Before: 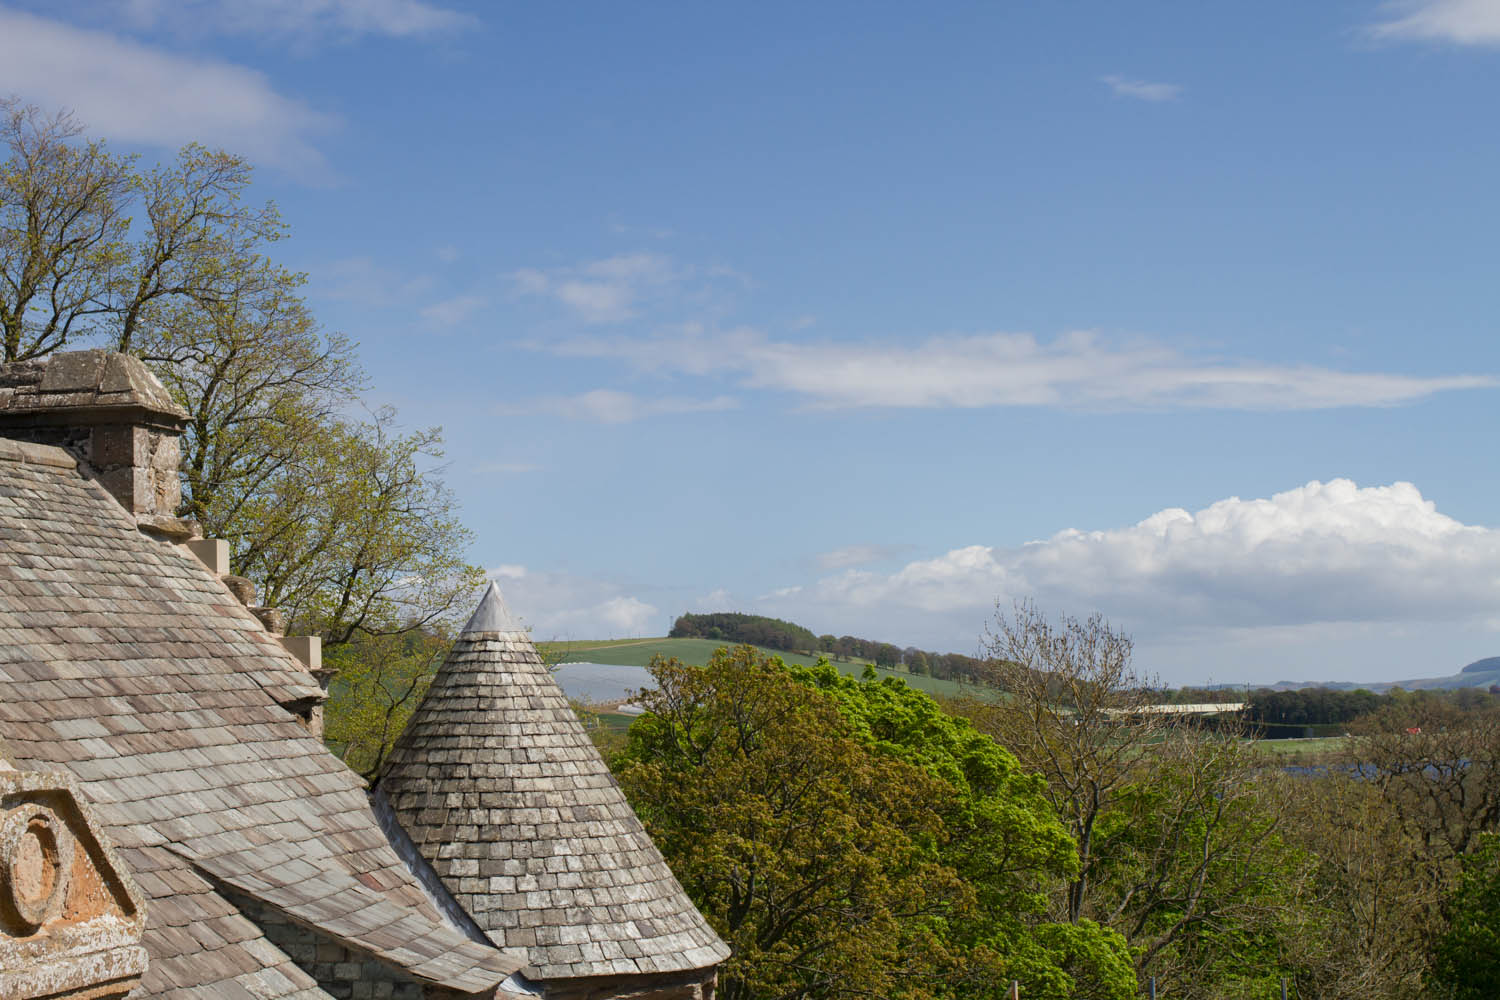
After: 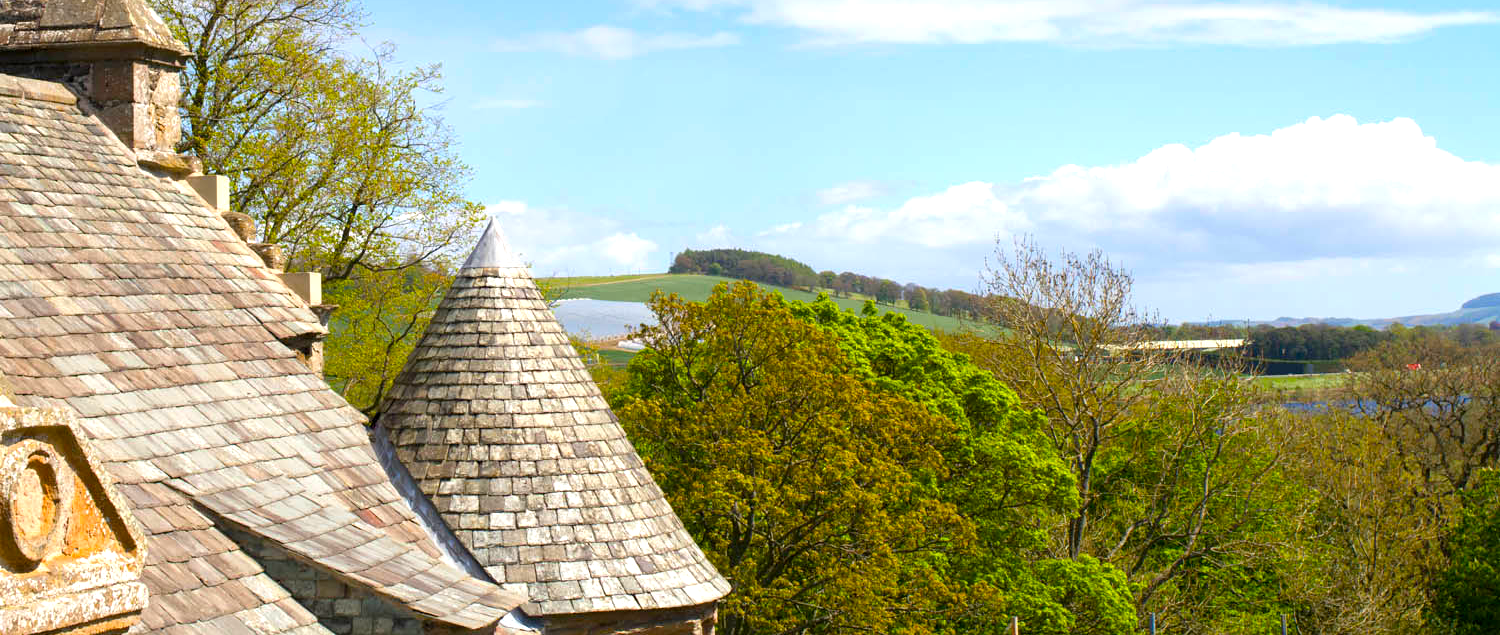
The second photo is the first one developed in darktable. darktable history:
crop and rotate: top 36.435%
exposure: black level correction 0.001, exposure 0.955 EV, compensate exposure bias true, compensate highlight preservation false
color balance rgb: linear chroma grading › global chroma 15%, perceptual saturation grading › global saturation 30%
